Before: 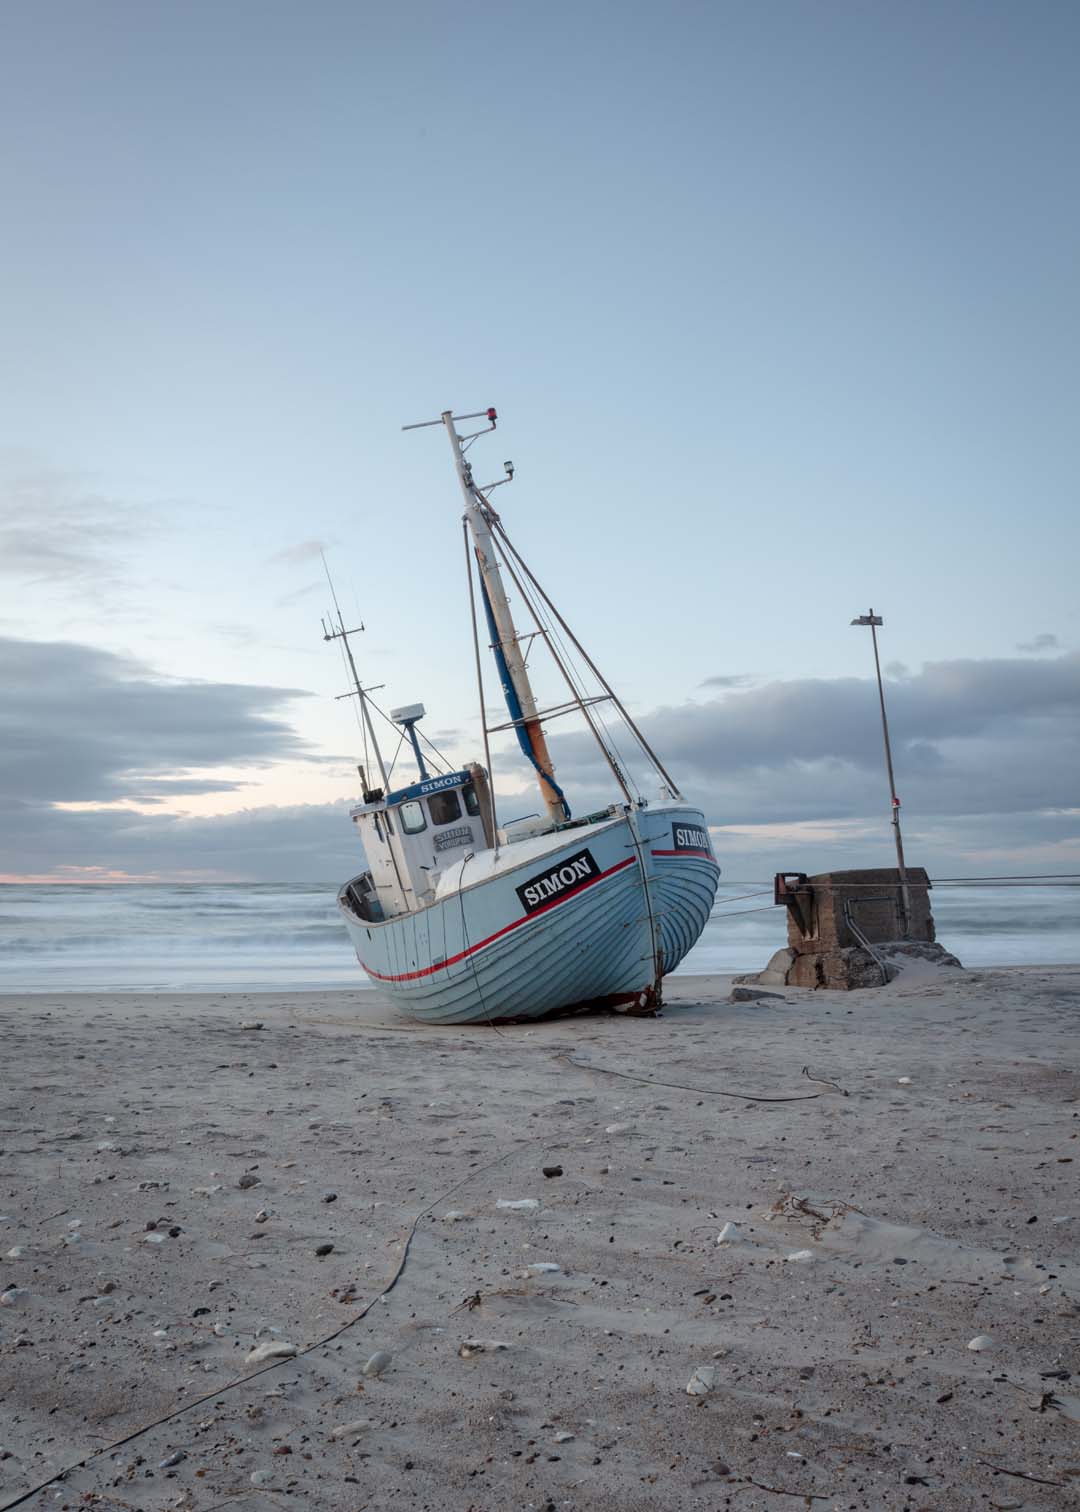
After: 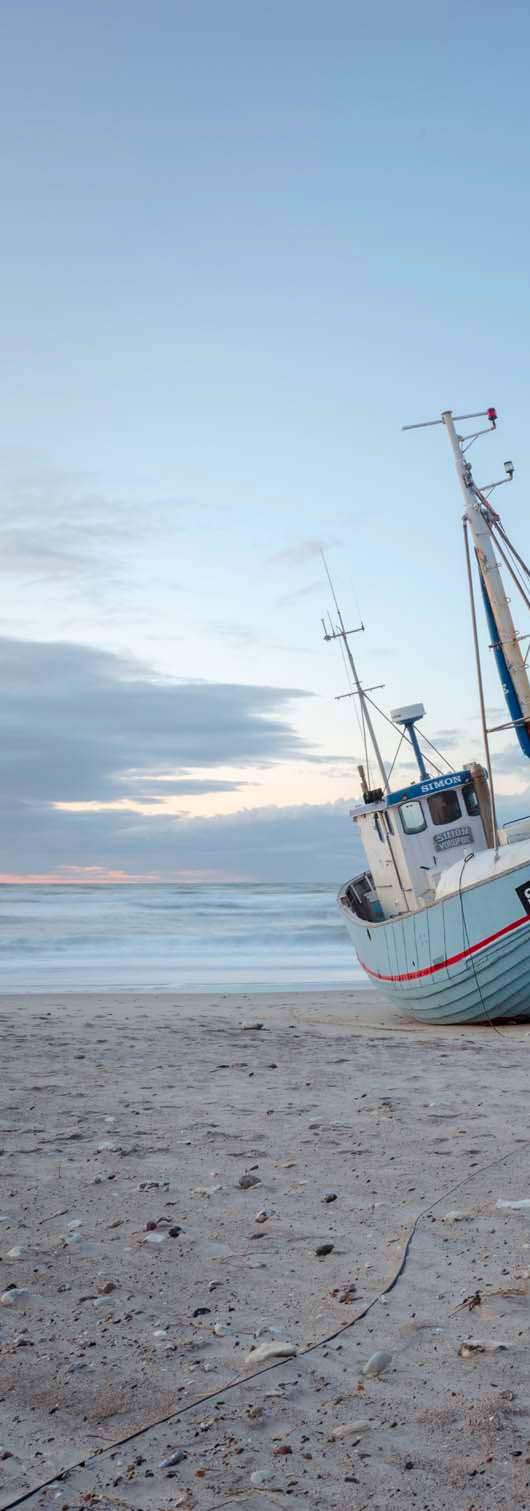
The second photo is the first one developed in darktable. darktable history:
crop and rotate: left 0%, top 0%, right 50.845%
color balance rgb: perceptual saturation grading › global saturation 25%, perceptual brilliance grading › mid-tones 10%, perceptual brilliance grading › shadows 15%, global vibrance 20%
